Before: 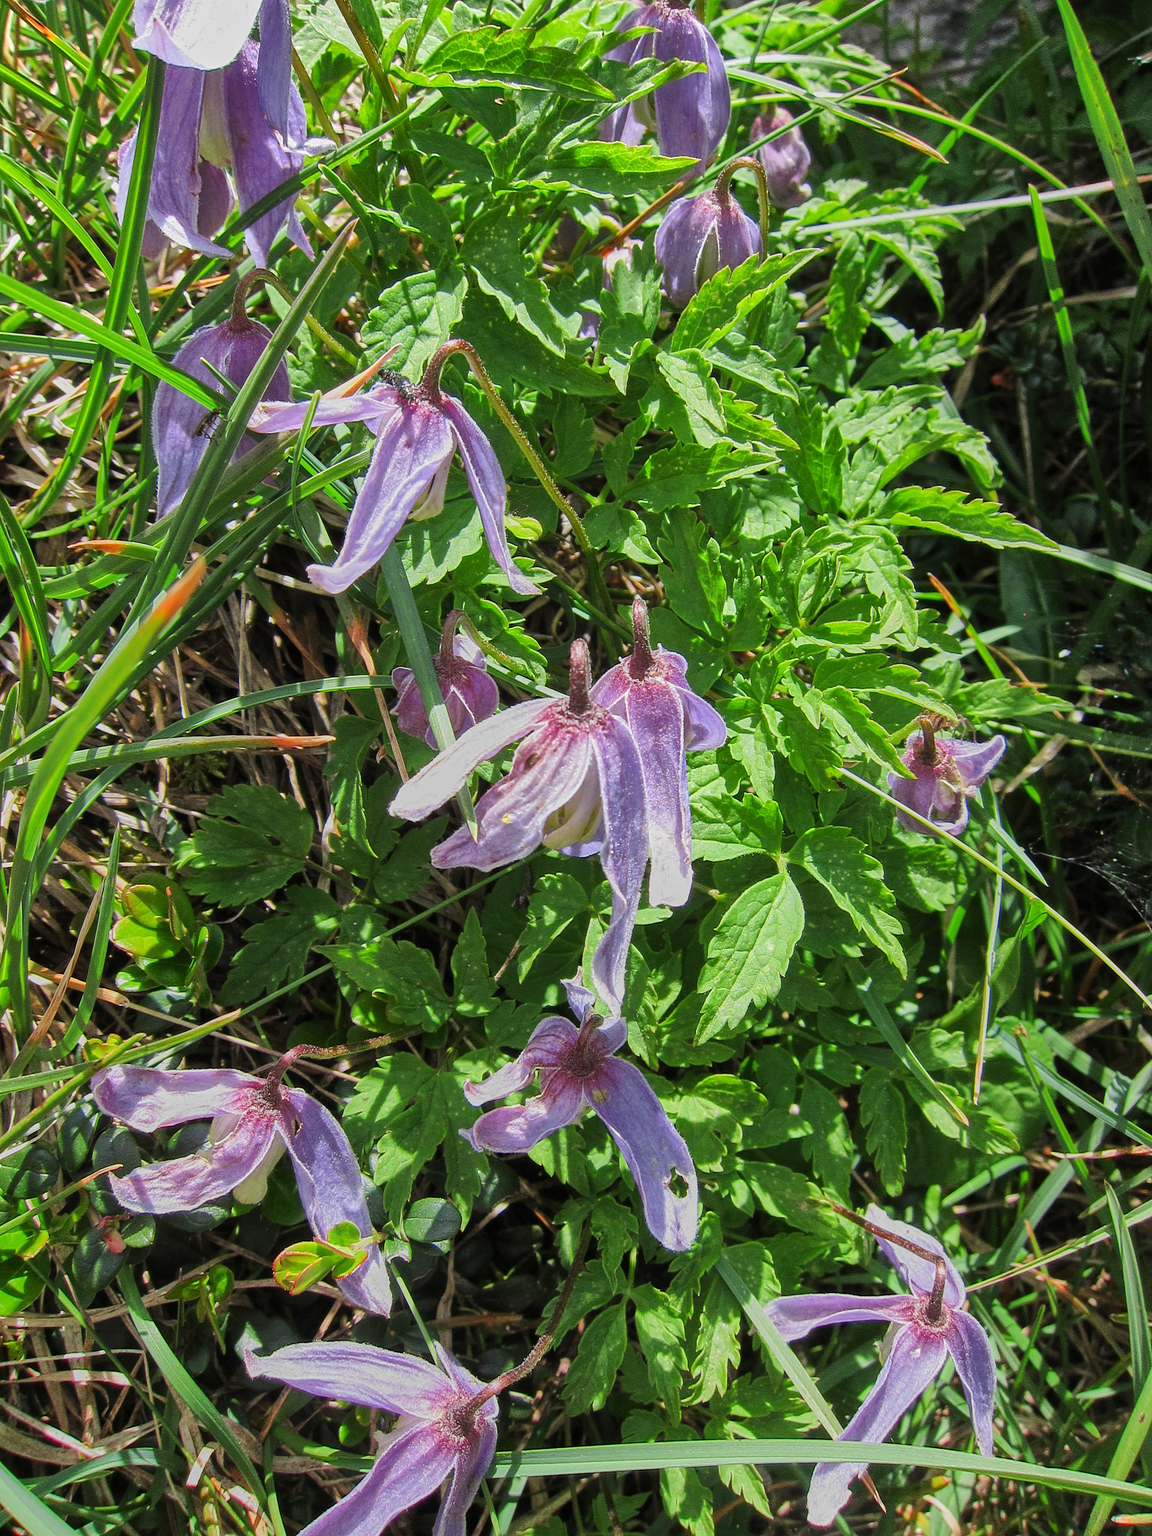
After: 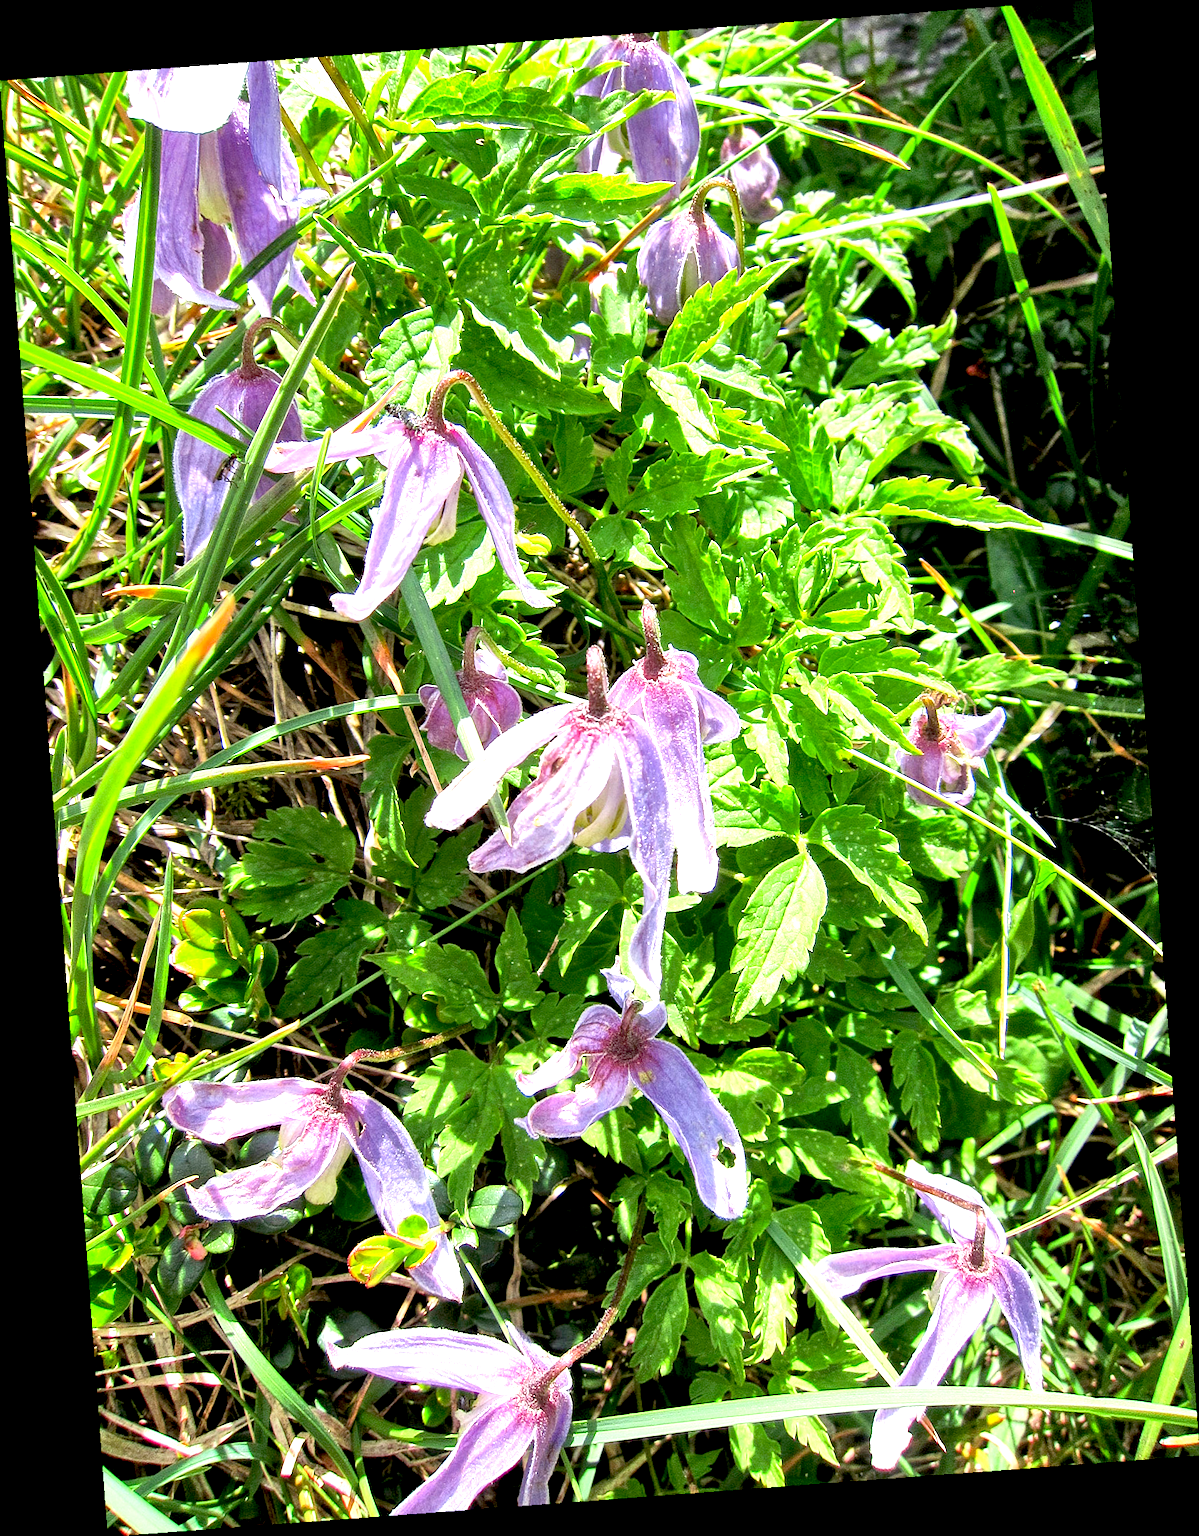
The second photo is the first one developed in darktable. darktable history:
rotate and perspective: rotation -4.25°, automatic cropping off
exposure: black level correction 0.012, exposure 0.7 EV, compensate exposure bias true, compensate highlight preservation false
